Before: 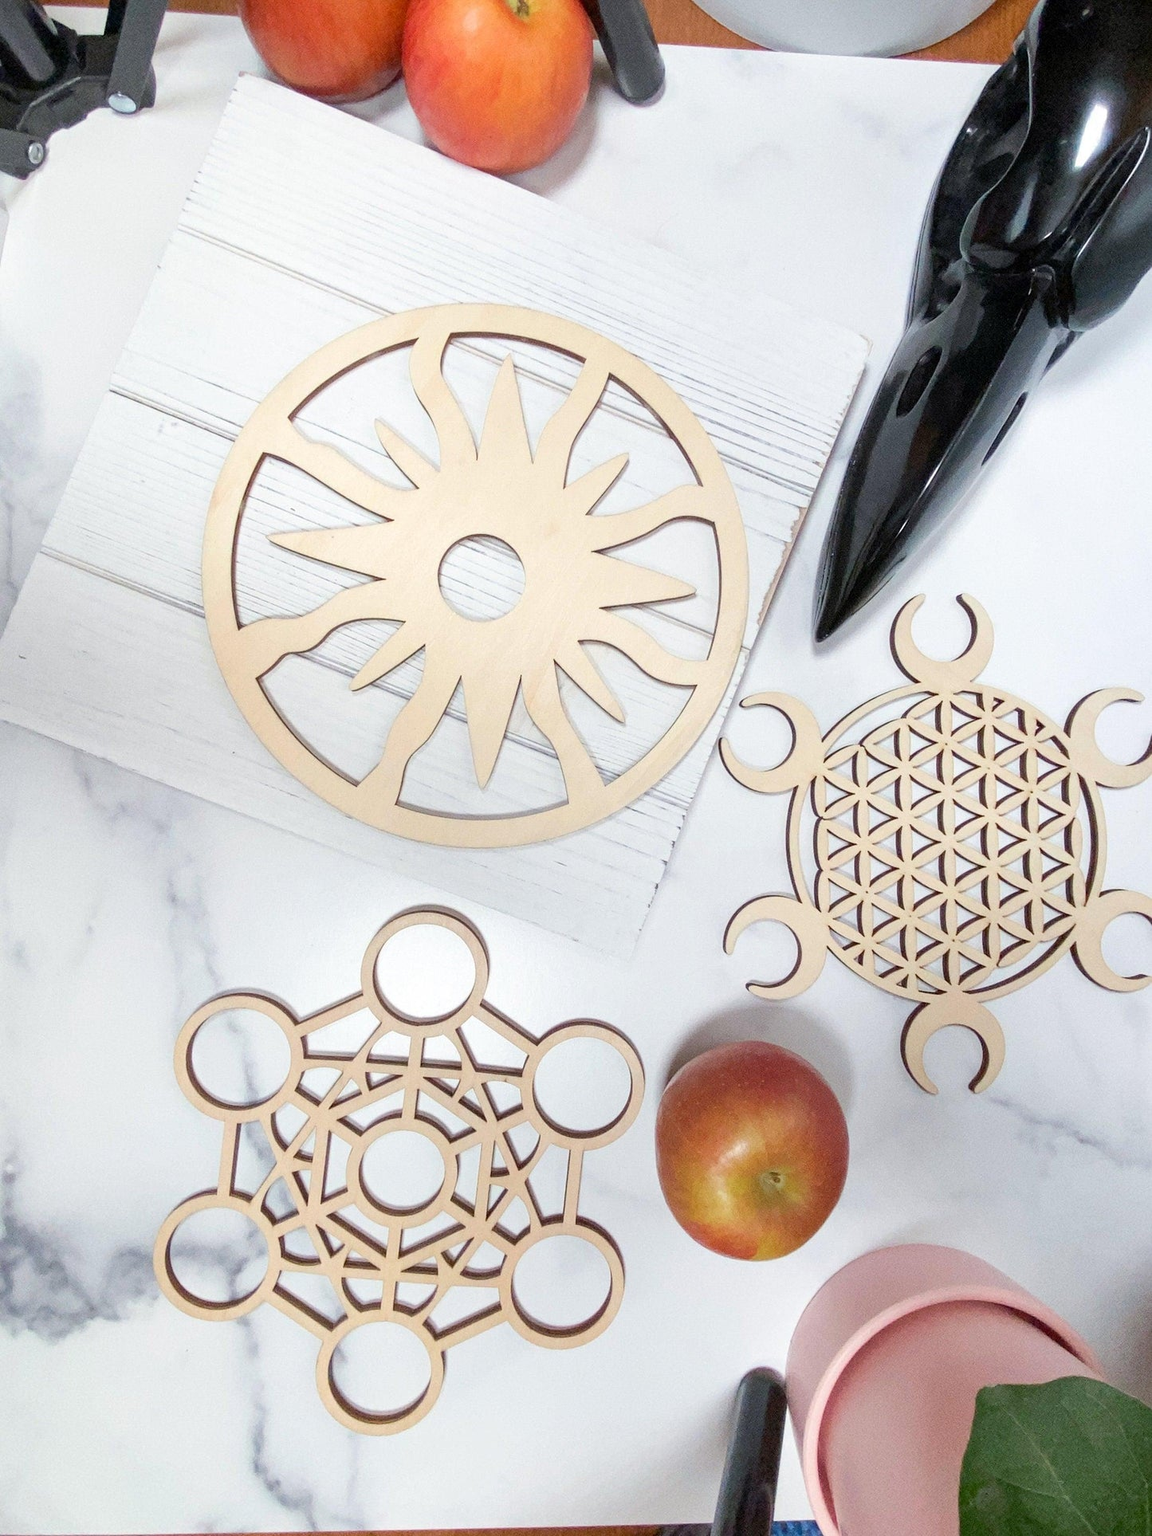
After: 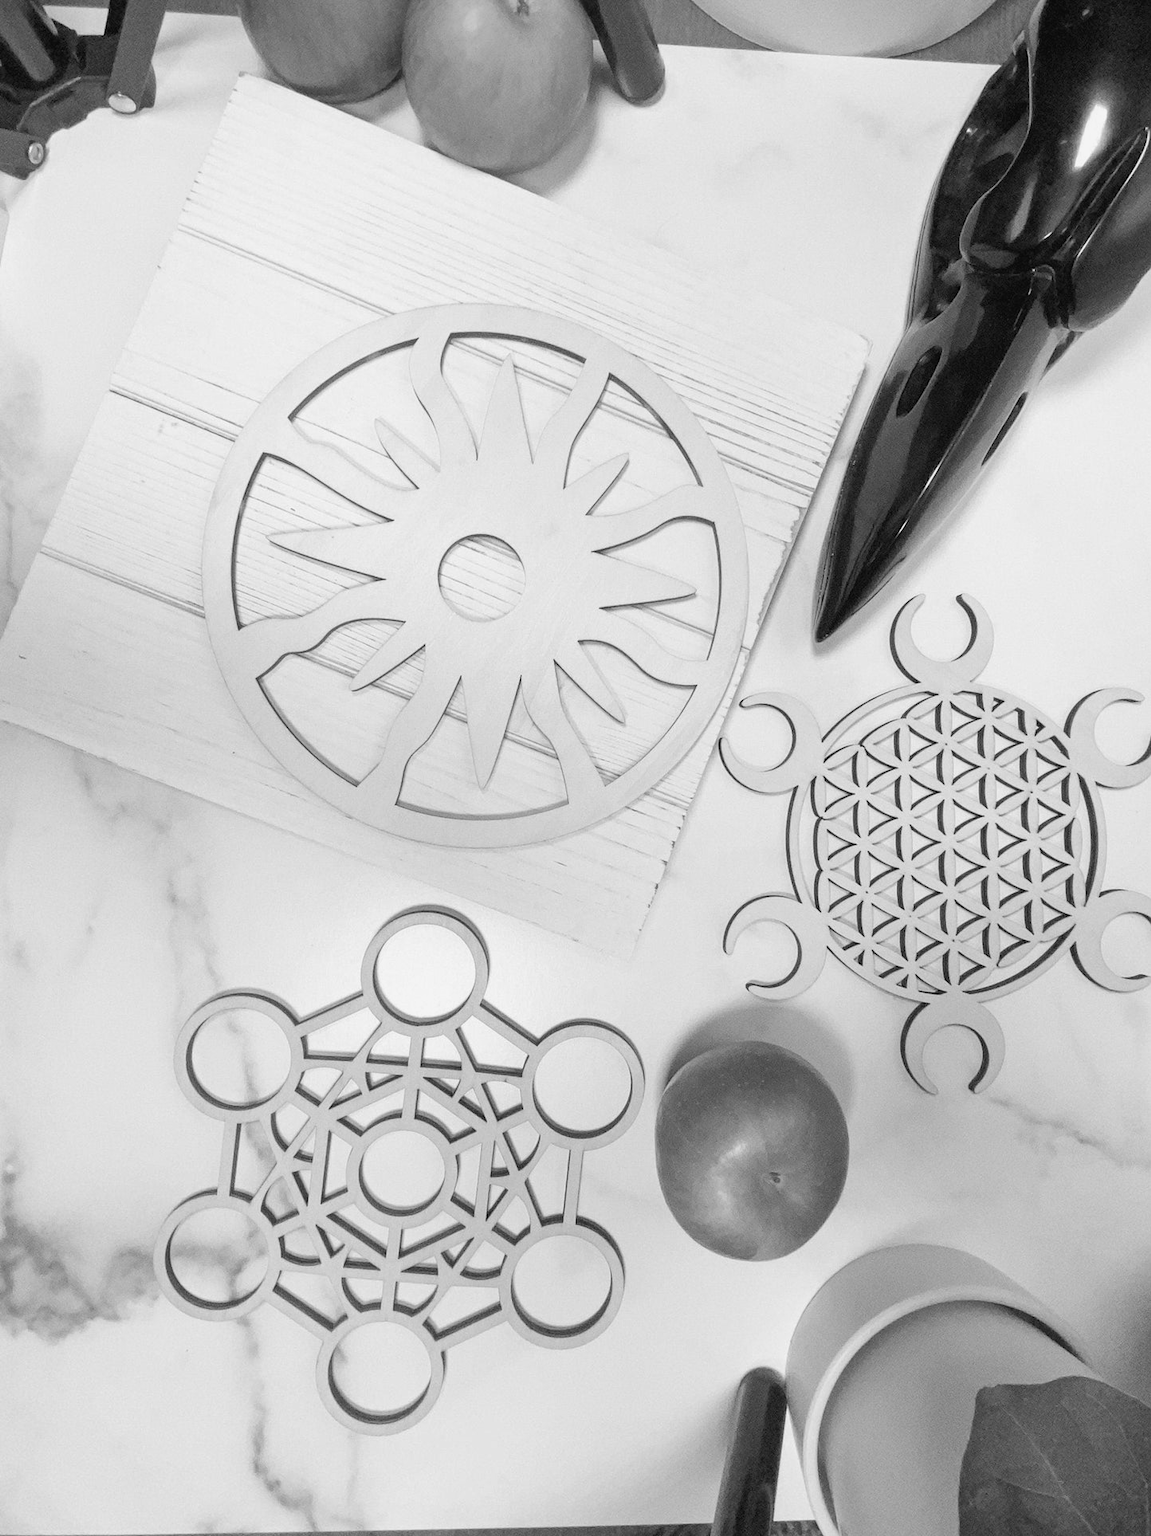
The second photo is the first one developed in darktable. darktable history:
color balance: mode lift, gamma, gain (sRGB), lift [1.04, 1, 1, 0.97], gamma [1.01, 1, 1, 0.97], gain [0.96, 1, 1, 0.97]
monochrome: on, module defaults
